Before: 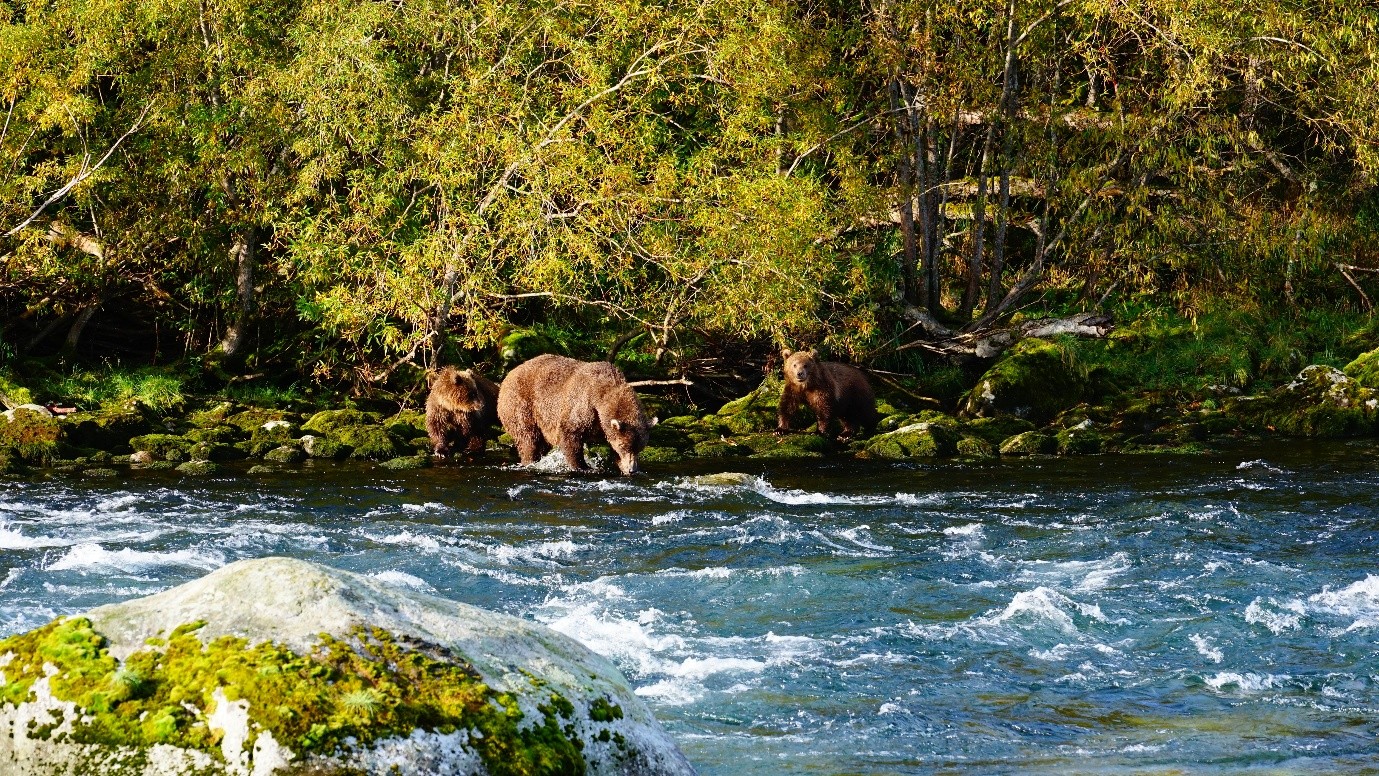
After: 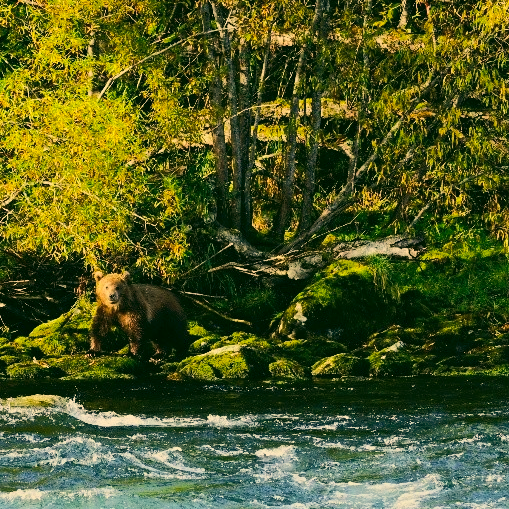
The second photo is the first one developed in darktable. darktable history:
white balance: red 1.009, blue 0.985
contrast brightness saturation: brightness 0.15
exposure: exposure -0.21 EV, compensate highlight preservation false
crop and rotate: left 49.936%, top 10.094%, right 13.136%, bottom 24.256%
color correction: highlights a* 5.3, highlights b* 24.26, shadows a* -15.58, shadows b* 4.02
tone equalizer: on, module defaults
shadows and highlights: shadows -20, white point adjustment -2, highlights -35
rgb curve: curves: ch0 [(0, 0) (0.284, 0.292) (0.505, 0.644) (1, 1)], compensate middle gray true
